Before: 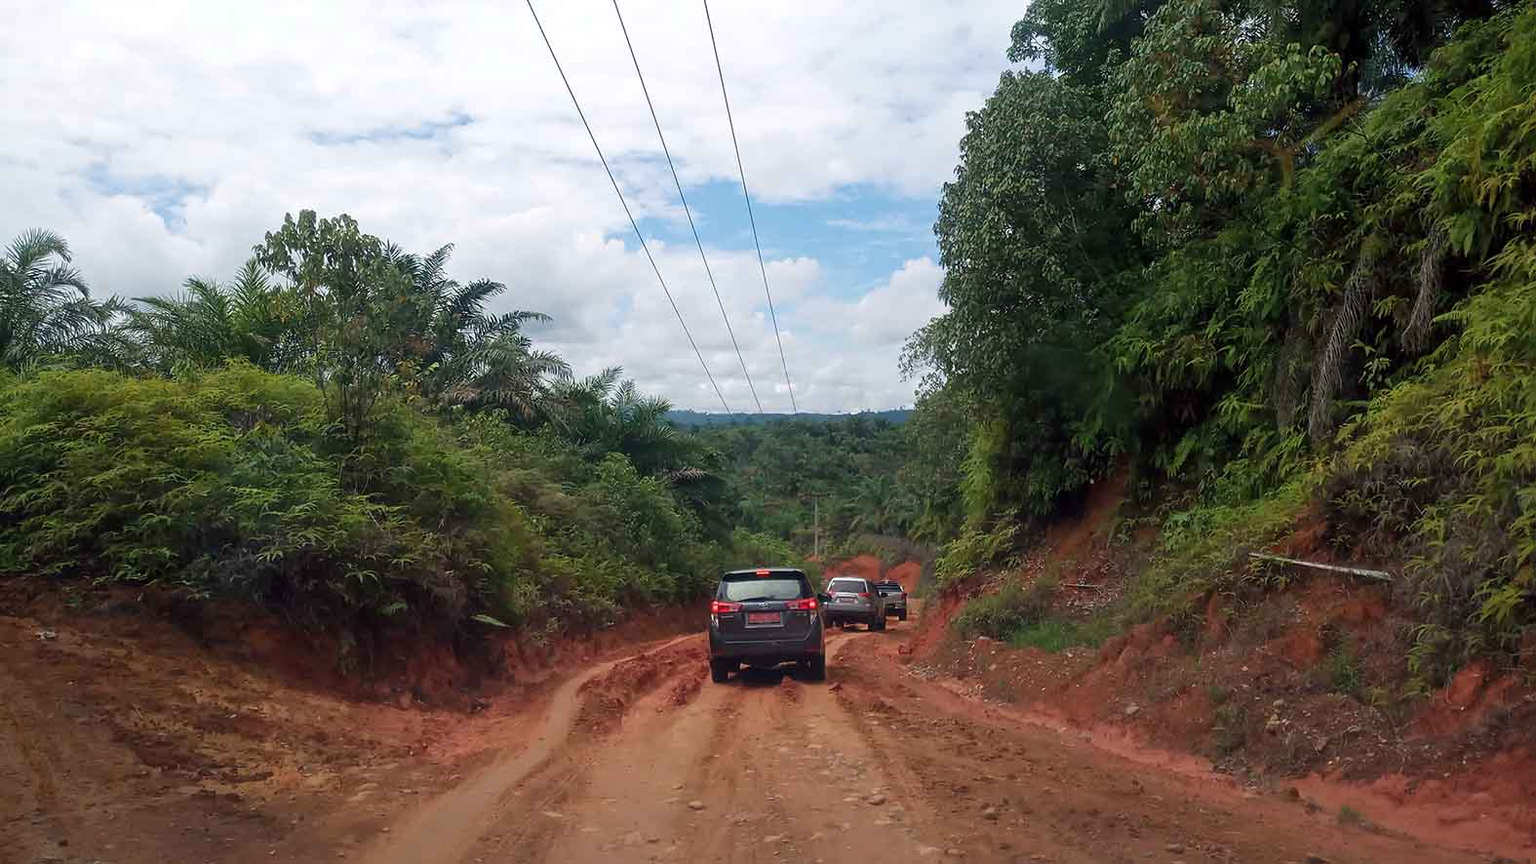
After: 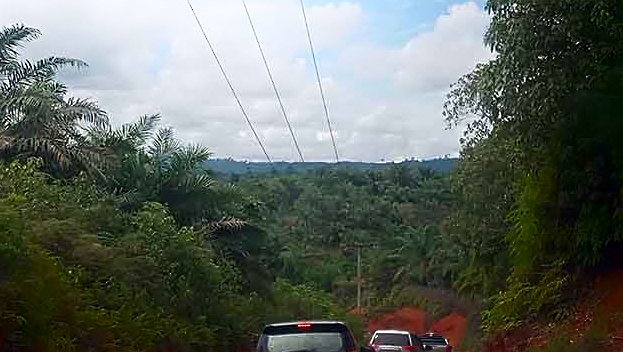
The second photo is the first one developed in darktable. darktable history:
levels: levels [0, 0.498, 1]
shadows and highlights: shadows -89.97, highlights 89.99, soften with gaussian
crop: left 30.395%, top 29.652%, right 30.046%, bottom 29.999%
sharpen: on, module defaults
